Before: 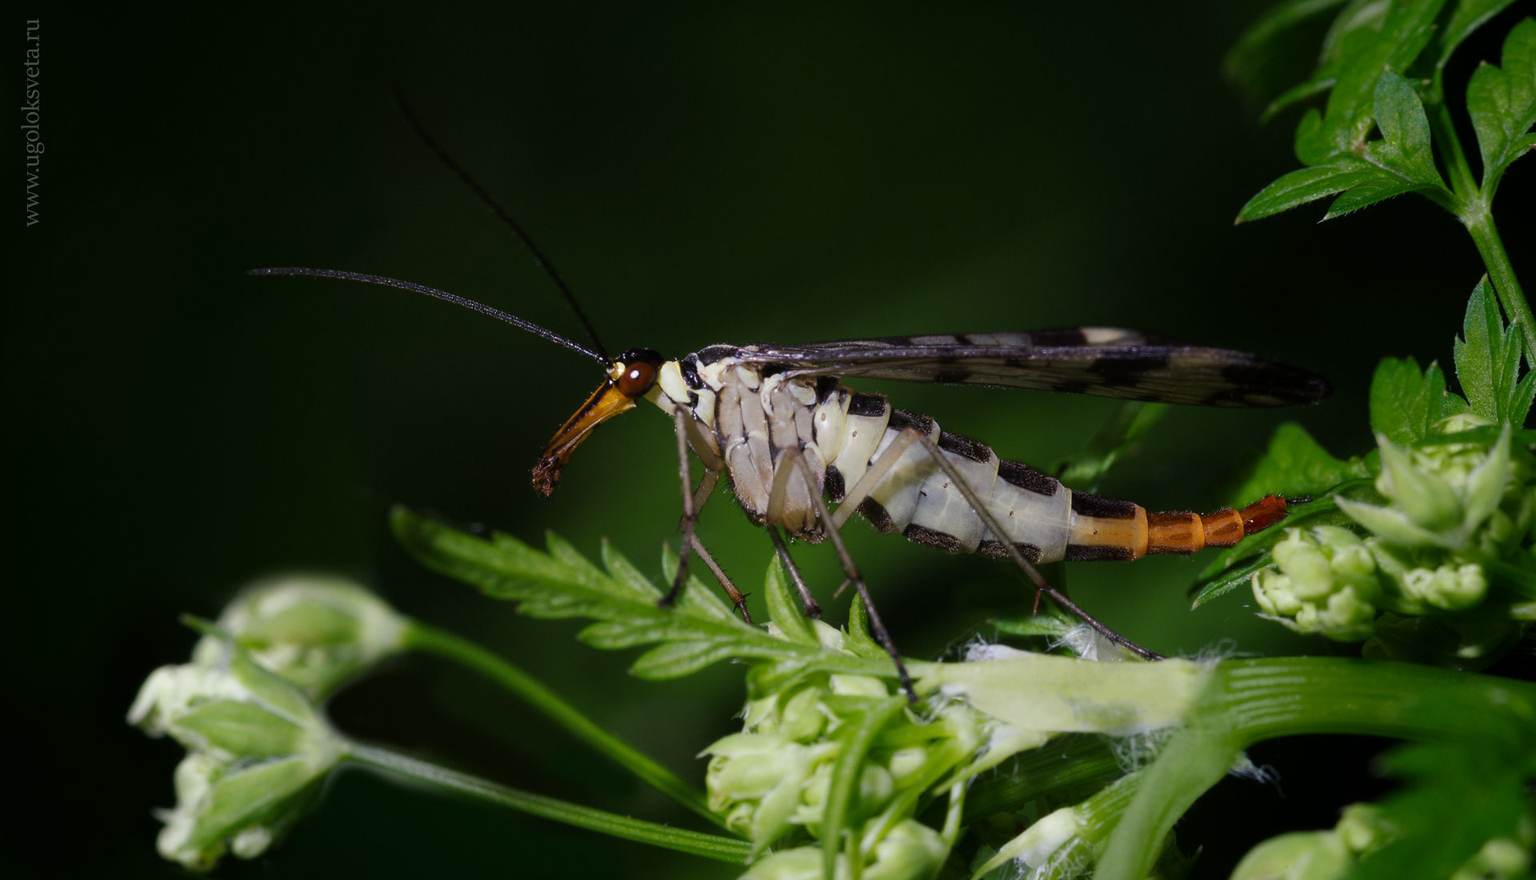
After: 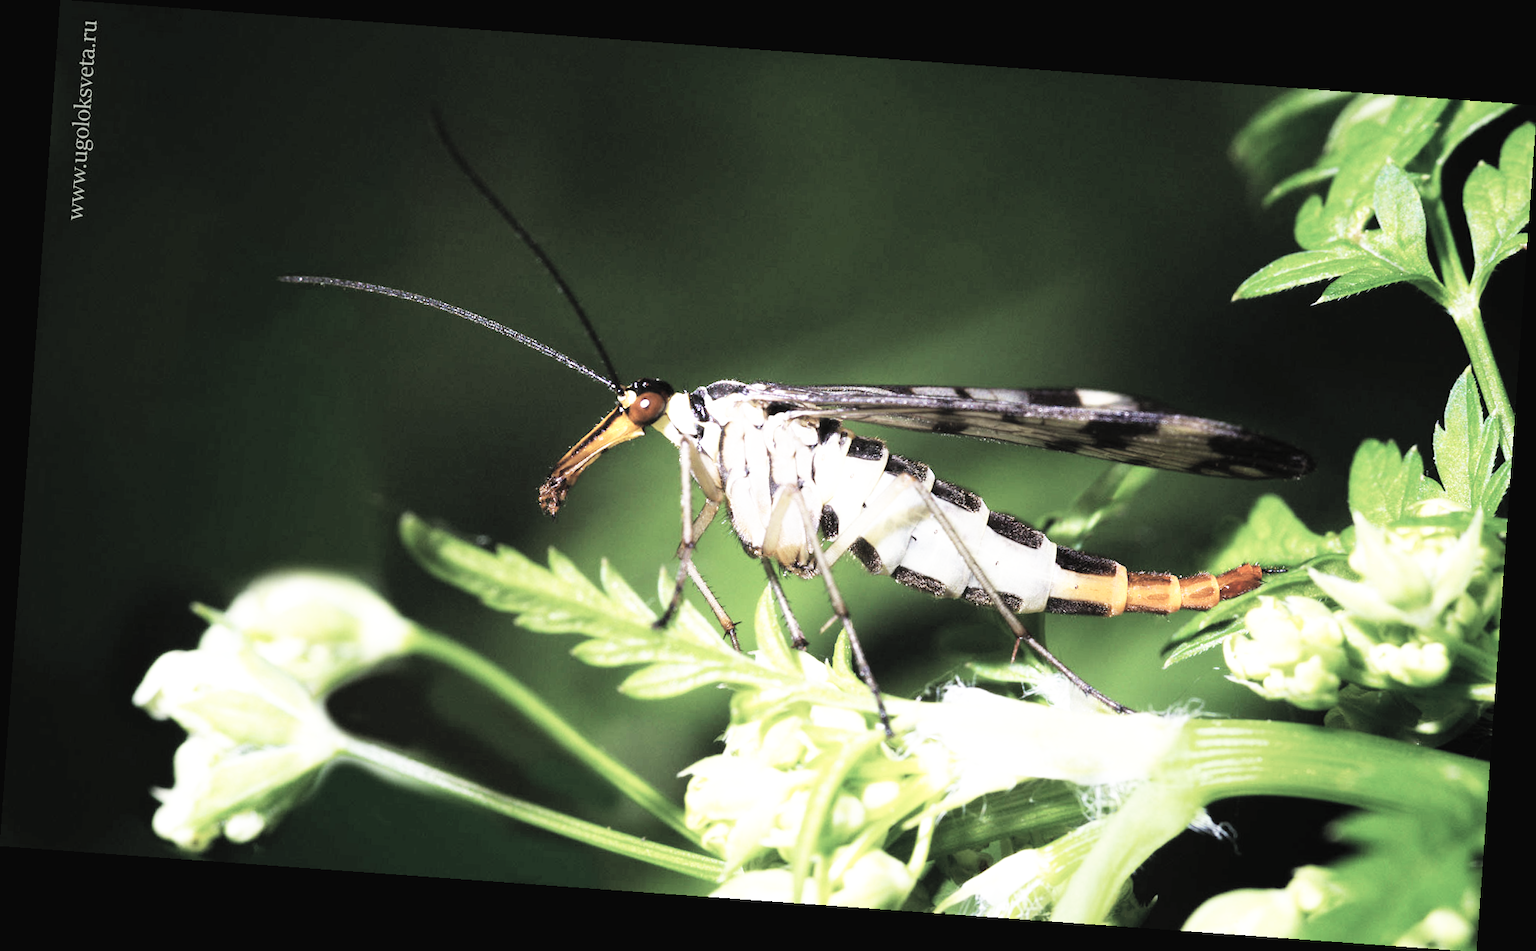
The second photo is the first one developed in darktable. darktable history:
base curve: curves: ch0 [(0, 0) (0.007, 0.004) (0.027, 0.03) (0.046, 0.07) (0.207, 0.54) (0.442, 0.872) (0.673, 0.972) (1, 1)], preserve colors none
exposure: black level correction 0, exposure 1.2 EV, compensate highlight preservation false
contrast brightness saturation: brightness 0.18, saturation -0.5
rotate and perspective: rotation 4.1°, automatic cropping off
